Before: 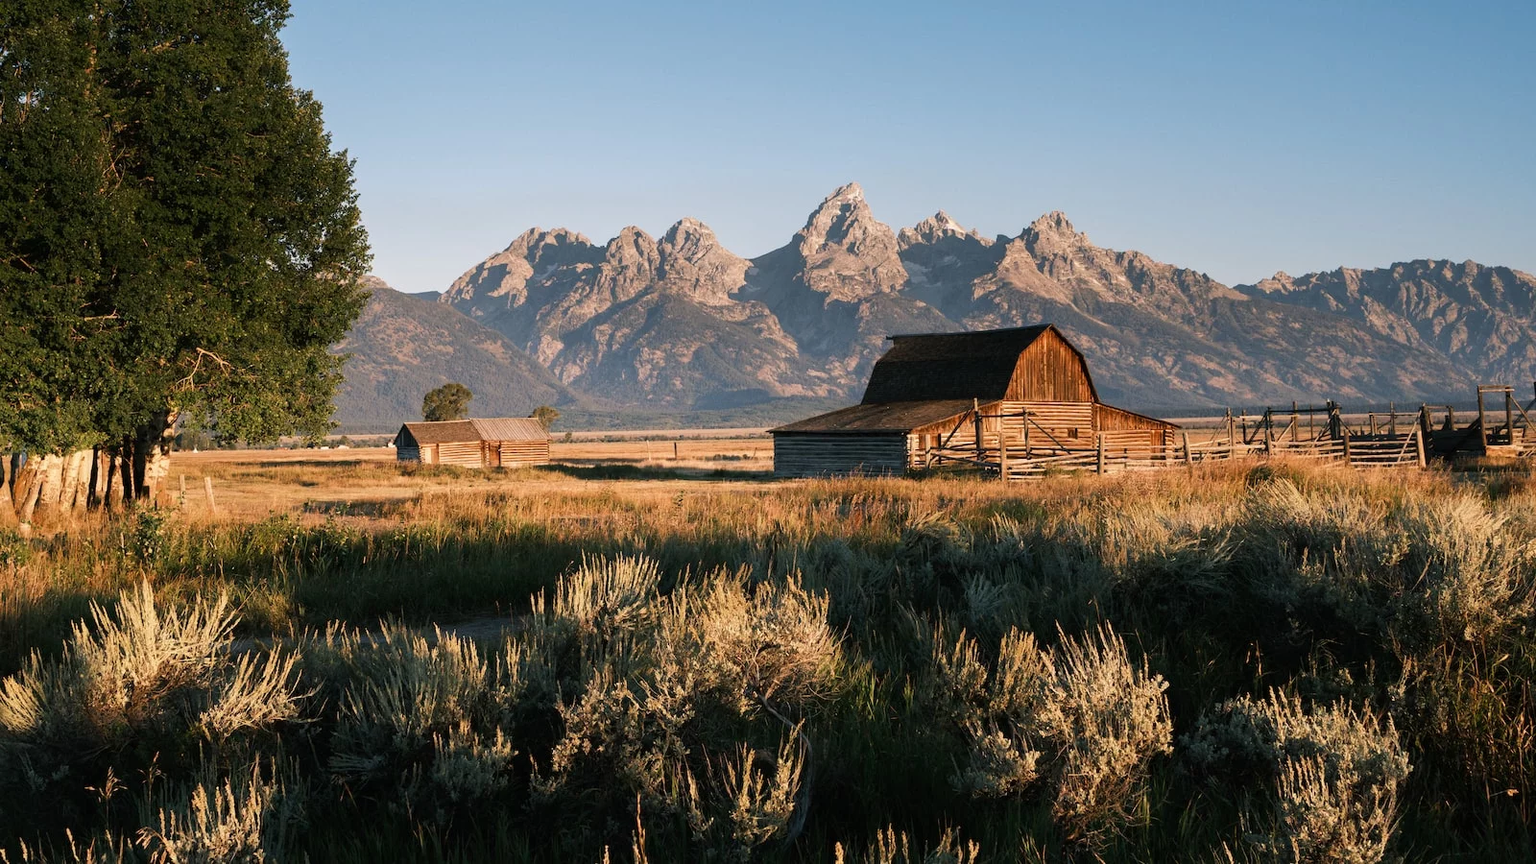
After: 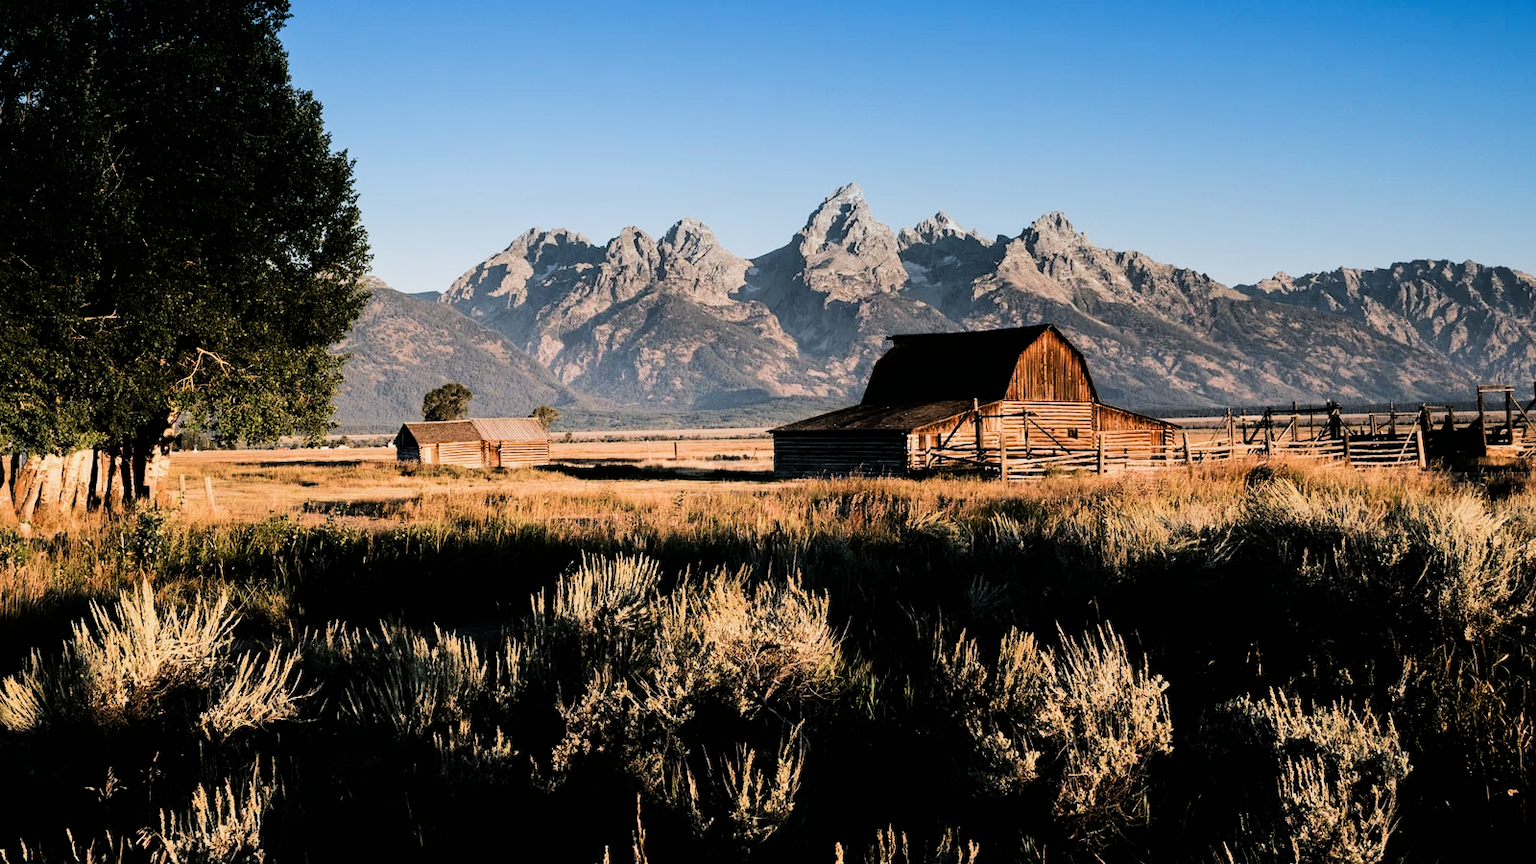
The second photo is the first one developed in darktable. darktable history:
graduated density: density 2.02 EV, hardness 44%, rotation 0.374°, offset 8.21, hue 208.8°, saturation 97%
filmic rgb: black relative exposure -5 EV, hardness 2.88, contrast 1.4, highlights saturation mix -30%
tone equalizer: -8 EV -0.417 EV, -7 EV -0.389 EV, -6 EV -0.333 EV, -5 EV -0.222 EV, -3 EV 0.222 EV, -2 EV 0.333 EV, -1 EV 0.389 EV, +0 EV 0.417 EV, edges refinement/feathering 500, mask exposure compensation -1.57 EV, preserve details no
